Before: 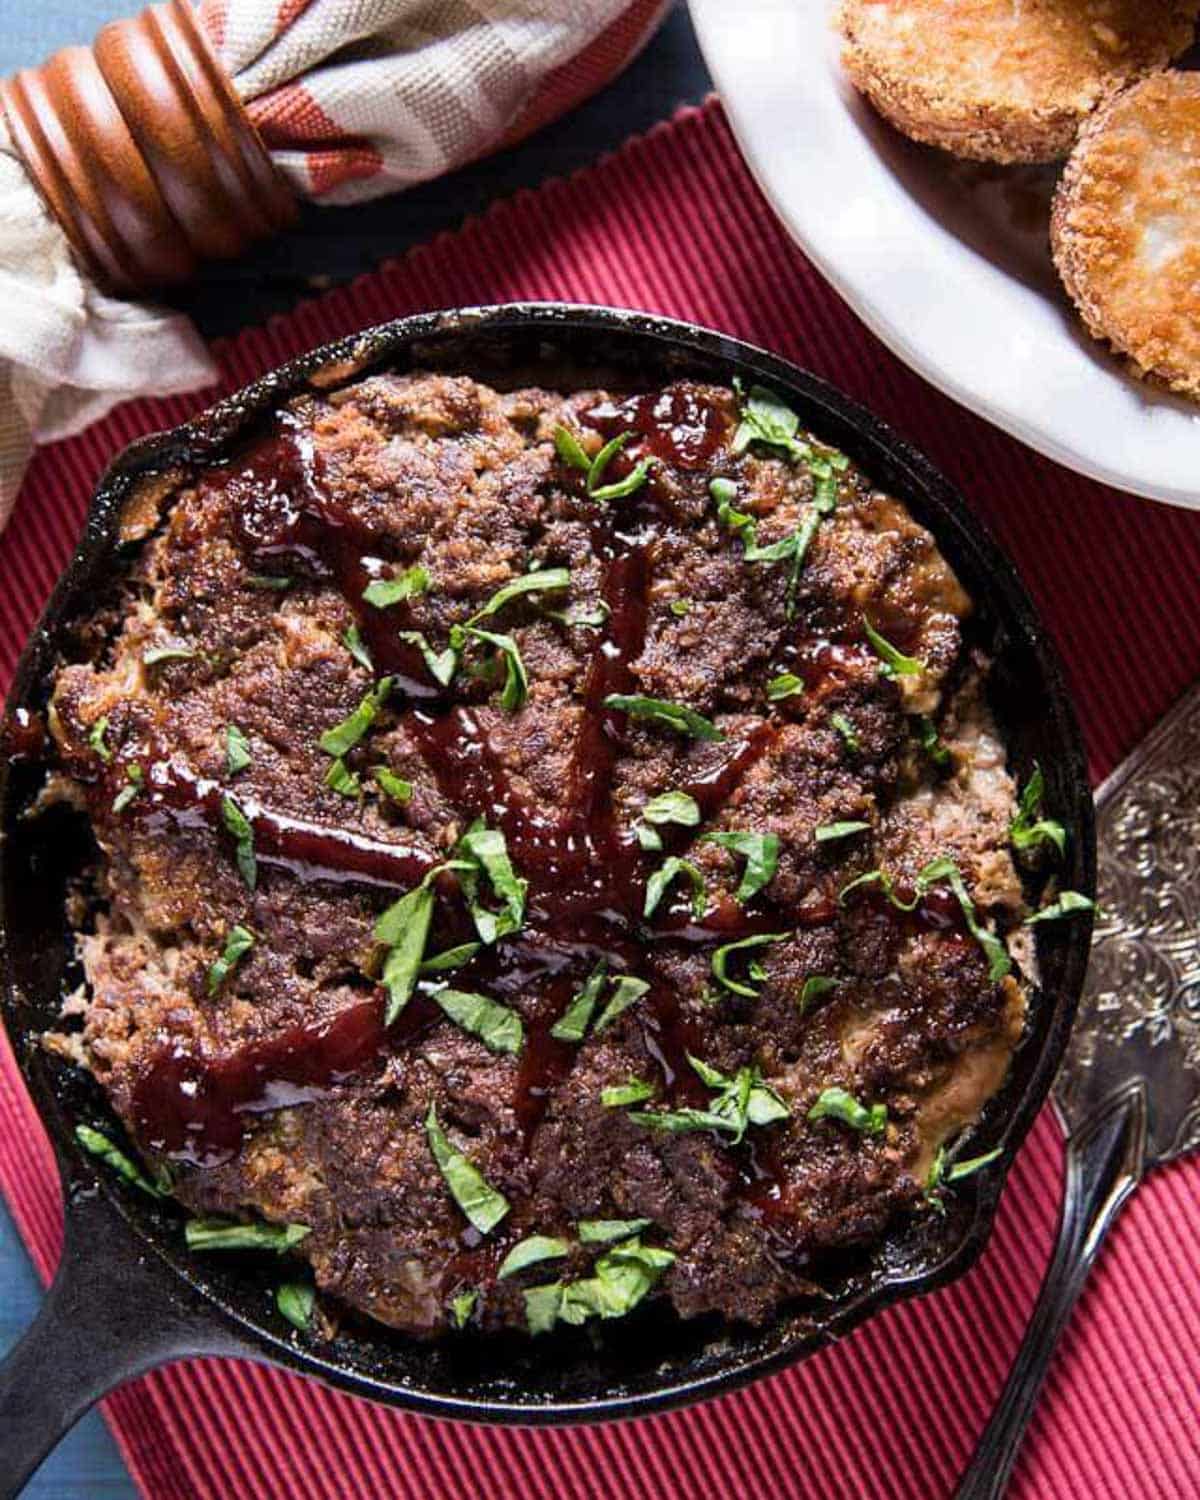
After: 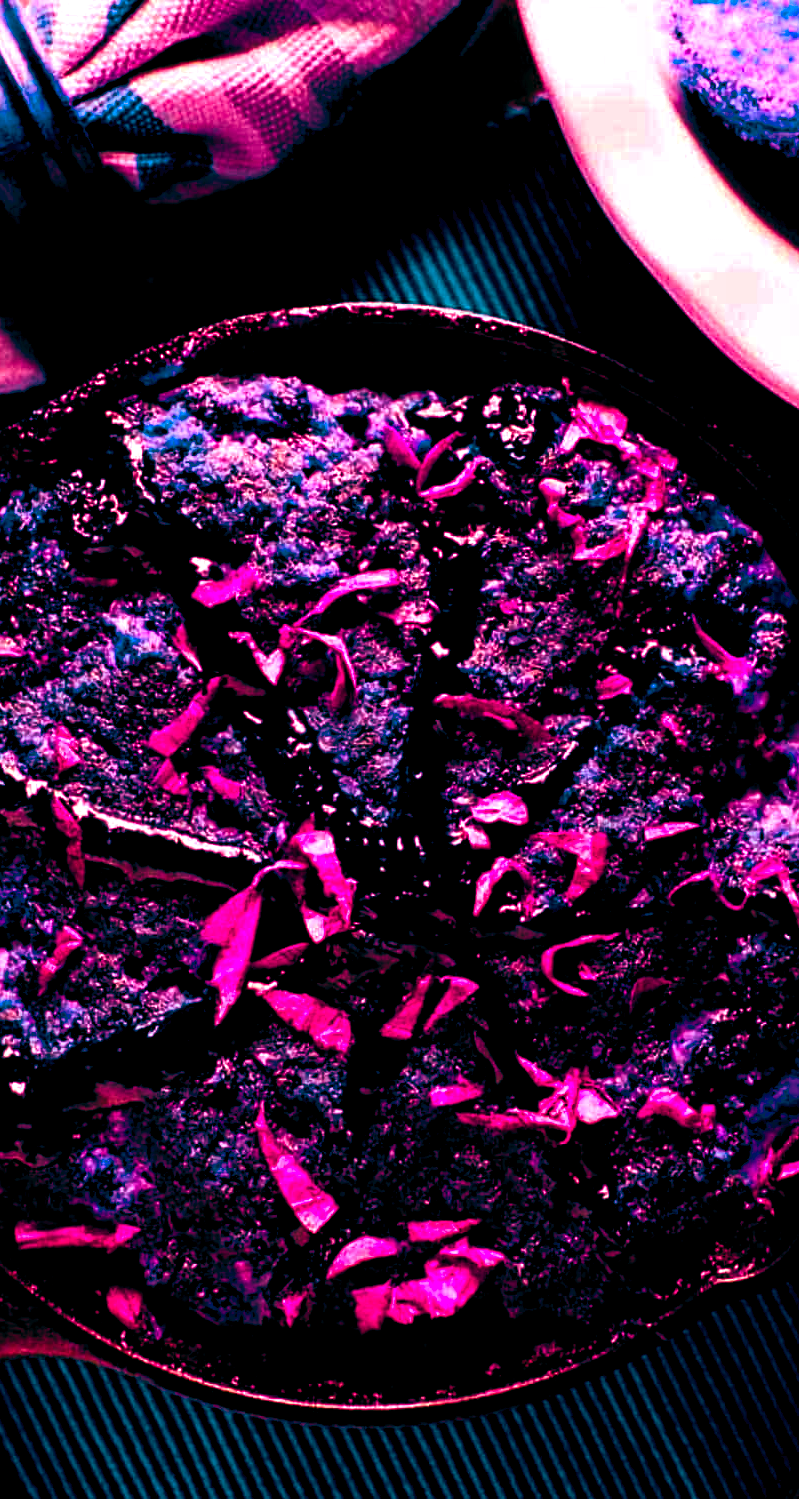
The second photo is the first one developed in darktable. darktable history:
base curve: curves: ch0 [(0, 0) (0.74, 0.67) (1, 1)]
crop and rotate: left 14.292%, right 19.041%
color balance rgb: shadows lift › luminance -18.76%, shadows lift › chroma 35.44%, power › luminance -3.76%, power › hue 142.17°, highlights gain › chroma 7.5%, highlights gain › hue 184.75°, global offset › luminance -0.52%, global offset › chroma 0.91%, global offset › hue 173.36°, shadows fall-off 300%, white fulcrum 2 EV, highlights fall-off 300%, linear chroma grading › shadows 17.19%, linear chroma grading › highlights 61.12%, linear chroma grading › global chroma 50%, hue shift -150.52°, perceptual brilliance grading › global brilliance 12%, mask middle-gray fulcrum 100%, contrast gray fulcrum 38.43%, contrast 35.15%, saturation formula JzAzBz (2021)
tone equalizer: on, module defaults
contrast brightness saturation: contrast 0.2, brightness 0.16, saturation 0.22
